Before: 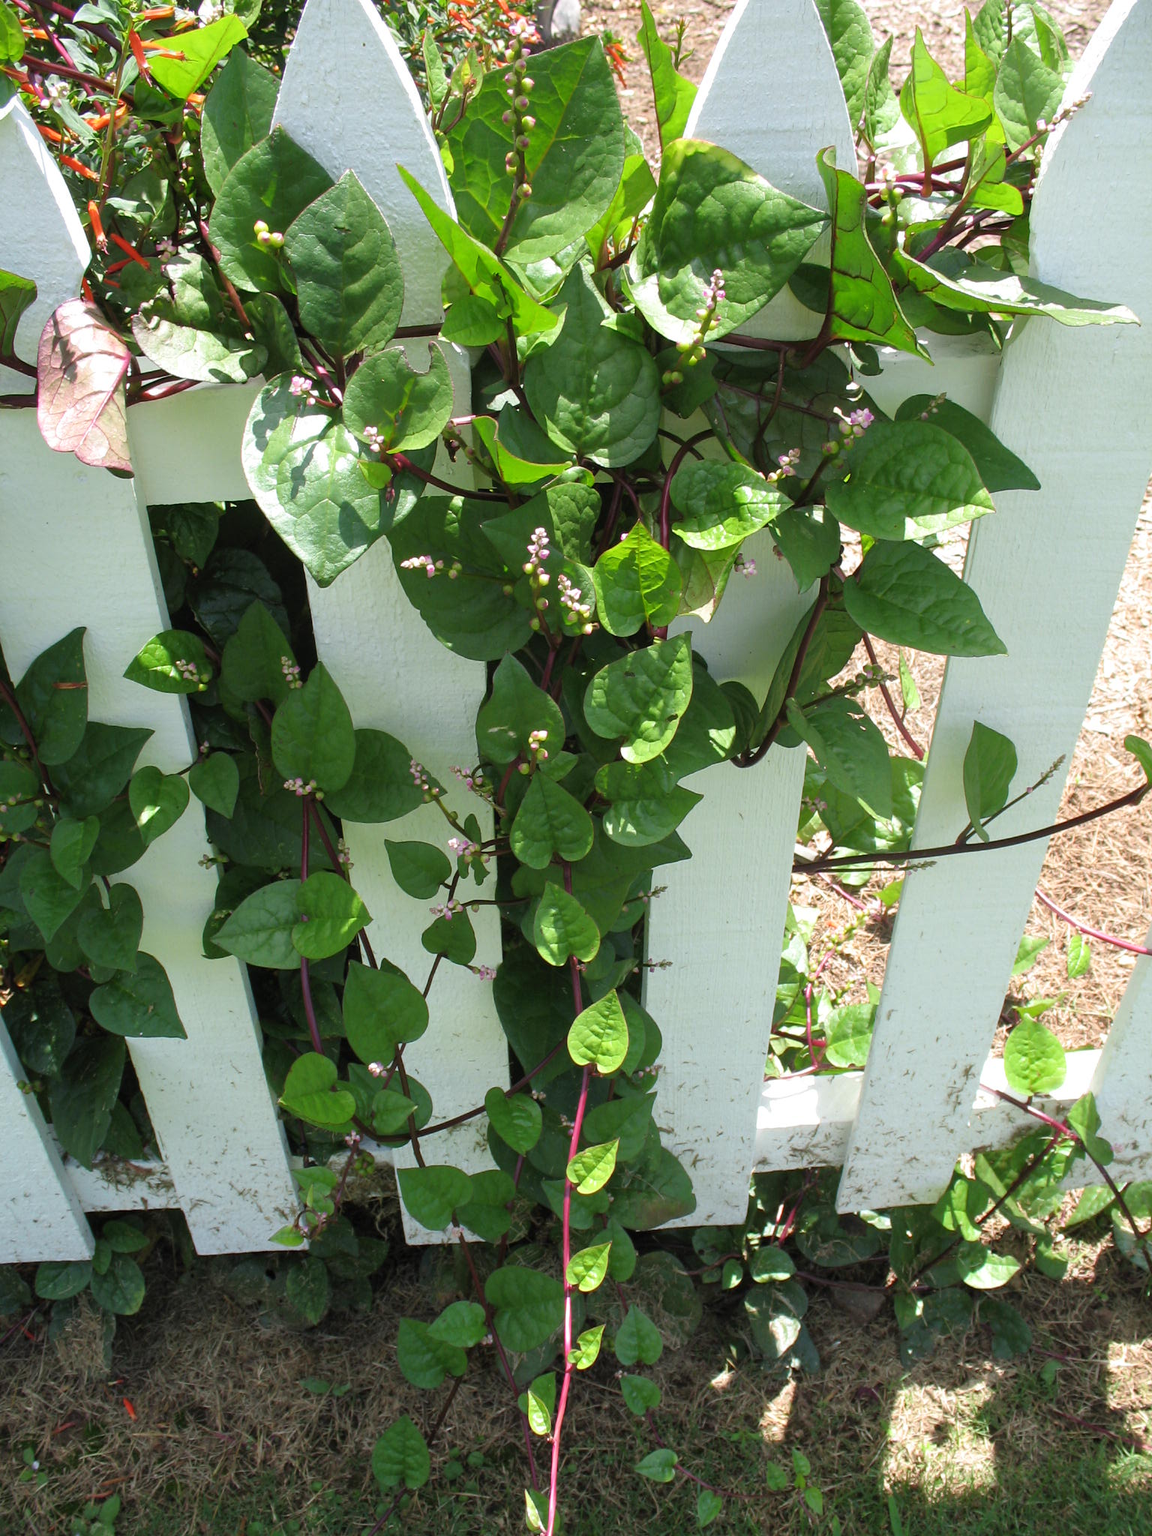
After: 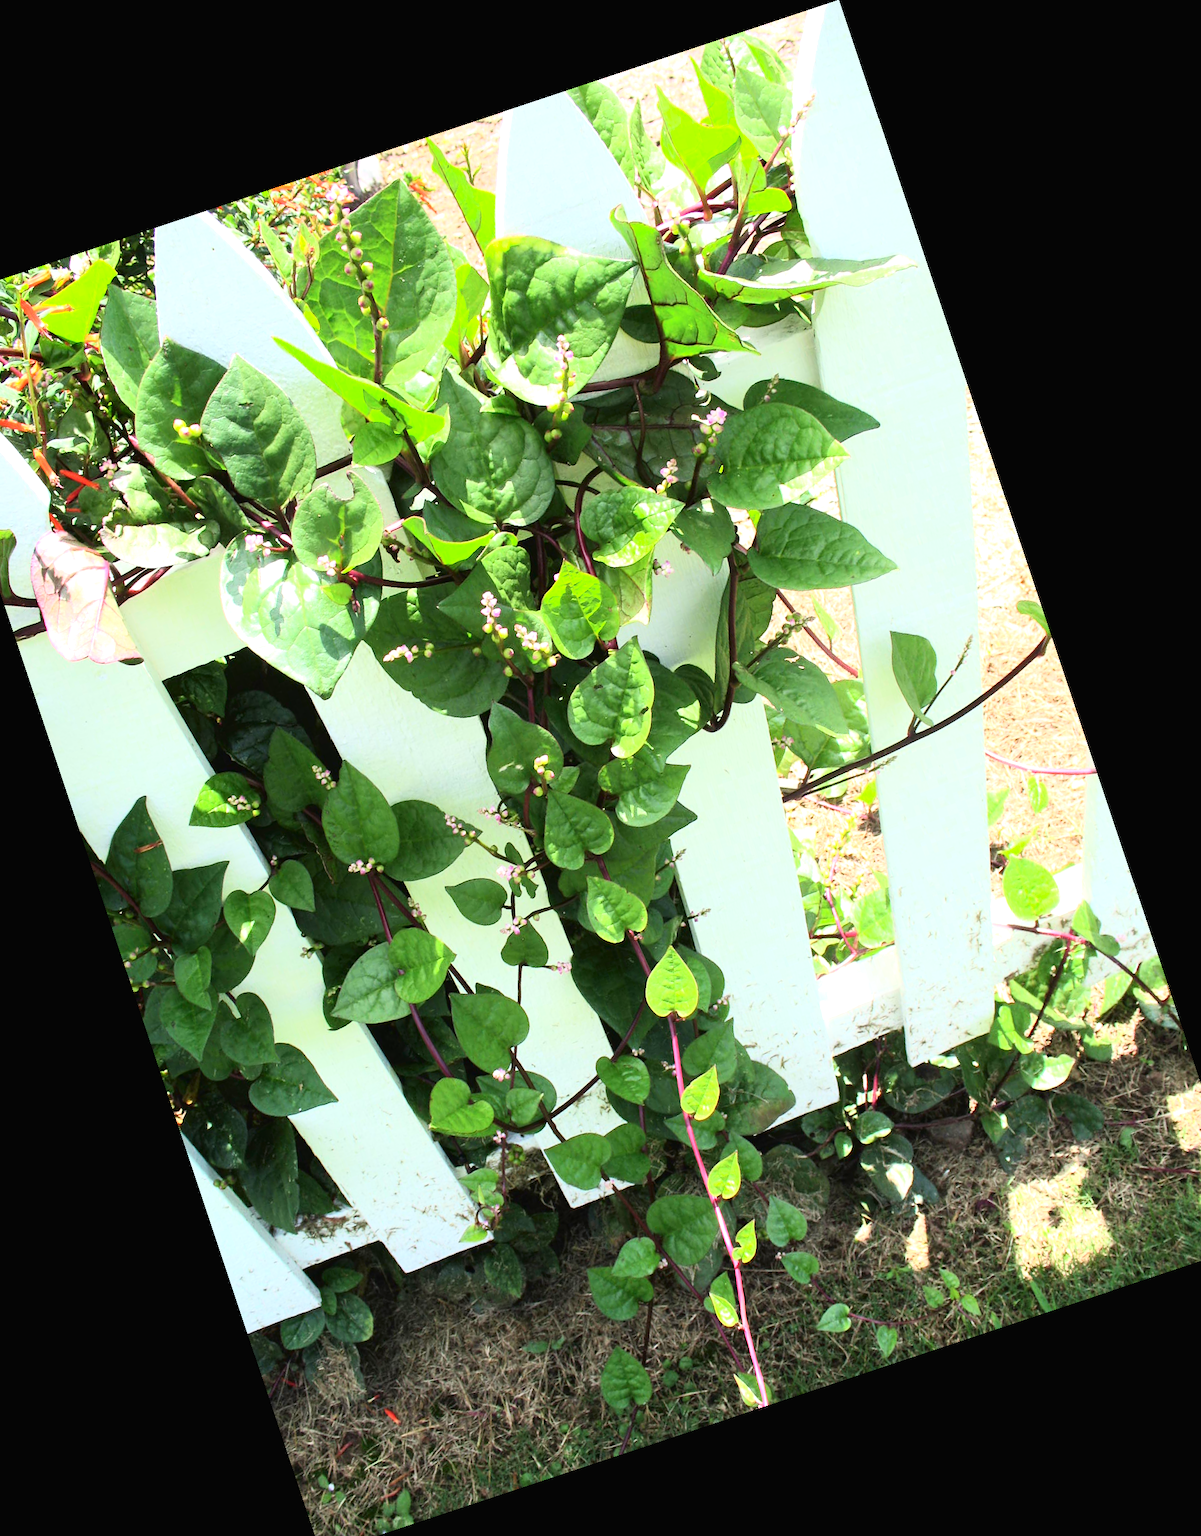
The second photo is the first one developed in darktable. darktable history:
crop and rotate: angle 18.46°, left 6.945%, right 3.855%, bottom 1.138%
exposure: black level correction -0.001, exposure 0.531 EV, compensate highlight preservation false
tone curve: curves: ch0 [(0, 0) (0.003, 0.008) (0.011, 0.008) (0.025, 0.011) (0.044, 0.017) (0.069, 0.026) (0.1, 0.039) (0.136, 0.054) (0.177, 0.093) (0.224, 0.15) (0.277, 0.21) (0.335, 0.285) (0.399, 0.366) (0.468, 0.462) (0.543, 0.564) (0.623, 0.679) (0.709, 0.79) (0.801, 0.883) (0.898, 0.95) (1, 1)], color space Lab, independent channels, preserve colors none
contrast brightness saturation: contrast 0.203, brightness 0.17, saturation 0.219
